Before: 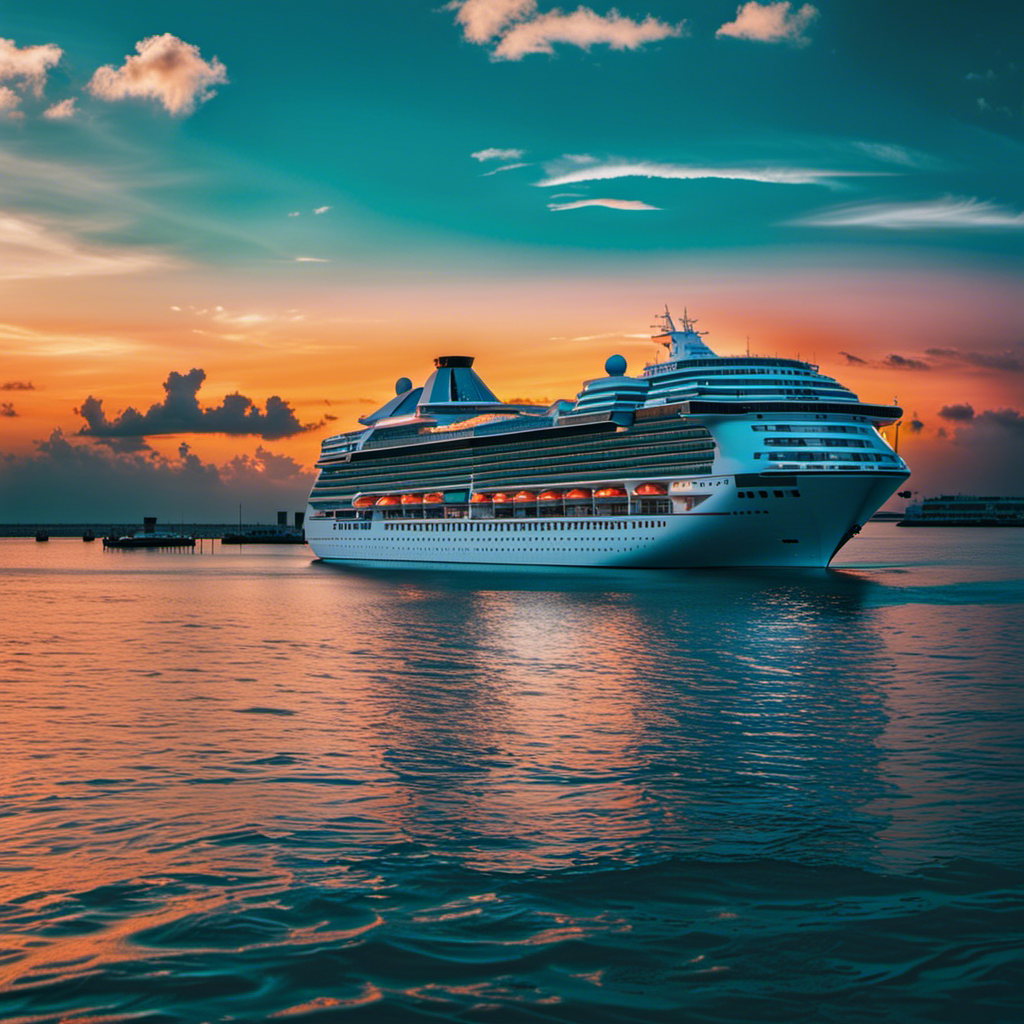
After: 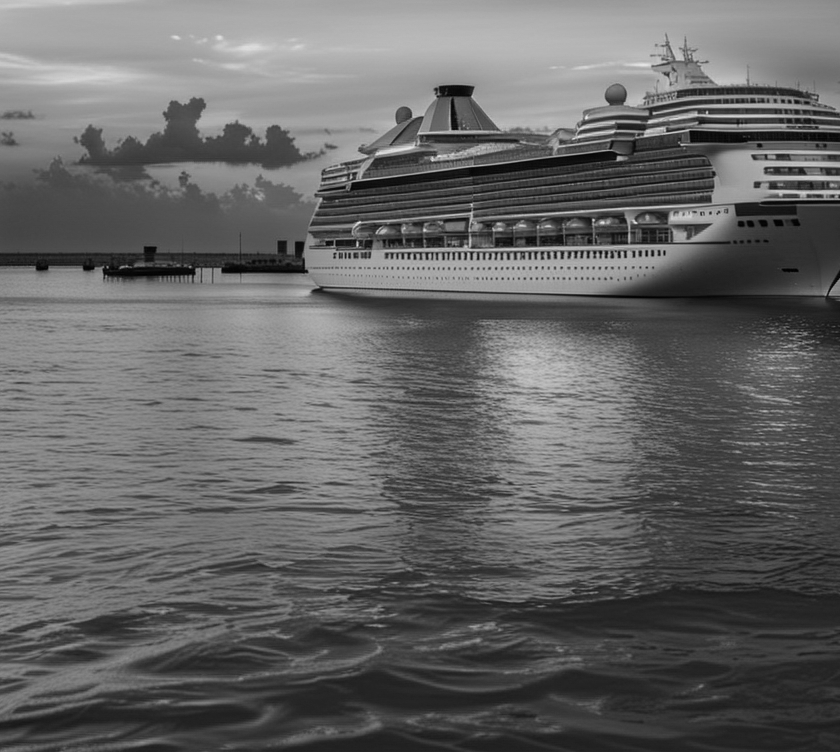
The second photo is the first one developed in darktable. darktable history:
white balance: red 0.766, blue 1.537
crop: top 26.531%, right 17.959%
contrast brightness saturation: saturation -1
